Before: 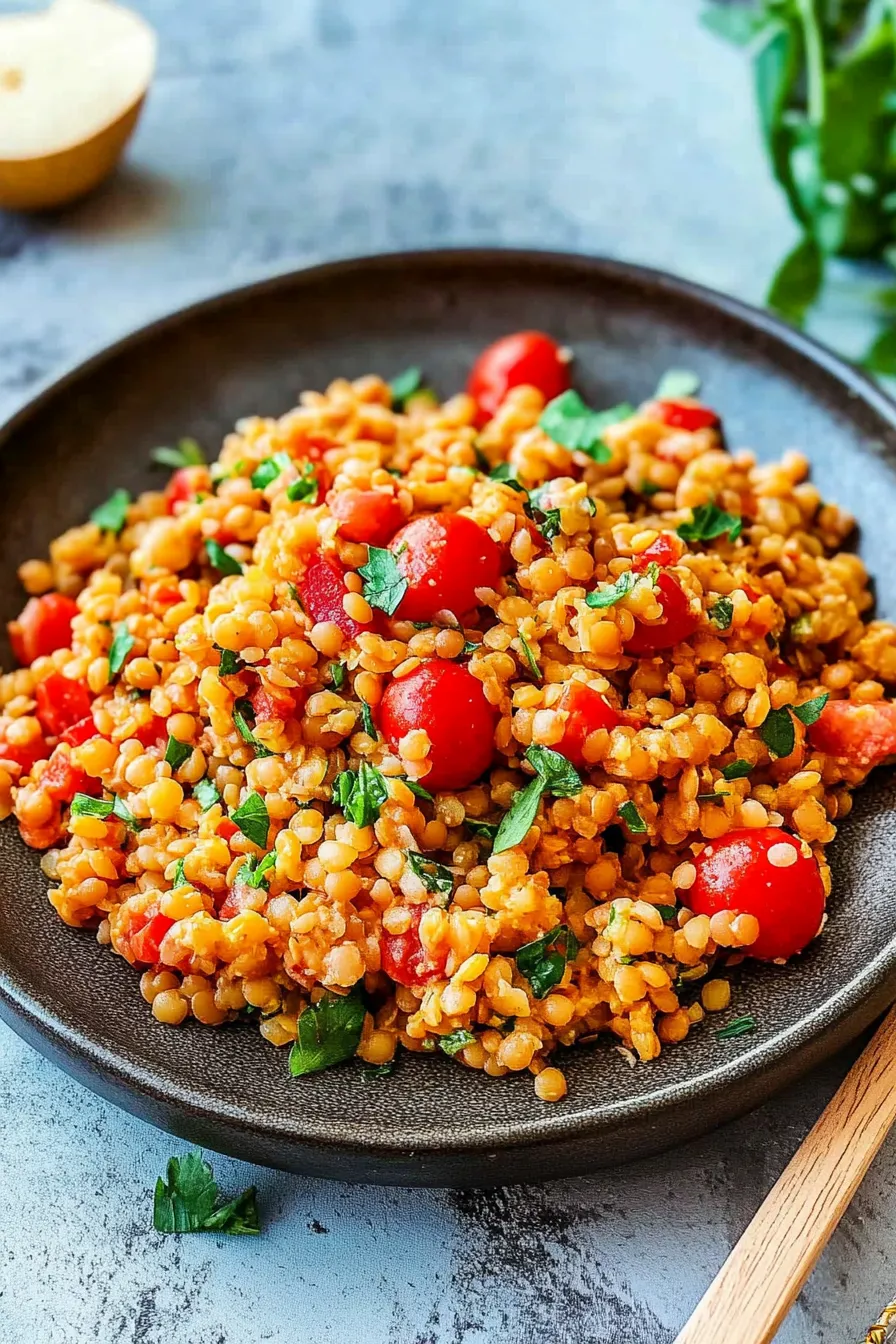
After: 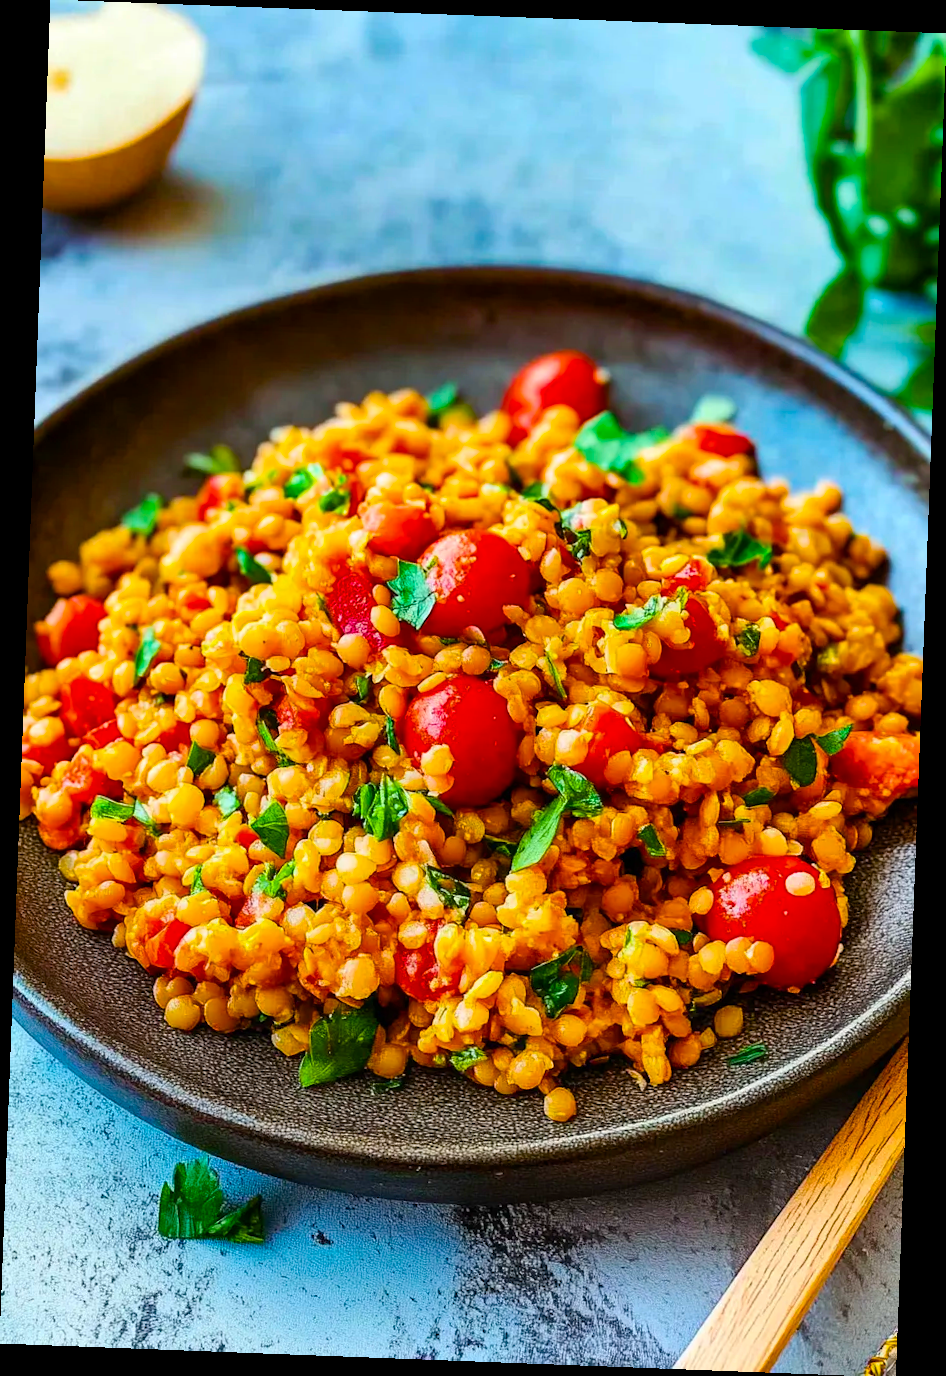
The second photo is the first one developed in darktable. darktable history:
rotate and perspective: rotation 2.17°, automatic cropping off
color balance rgb: linear chroma grading › global chroma 23.15%, perceptual saturation grading › global saturation 28.7%, perceptual saturation grading › mid-tones 12.04%, perceptual saturation grading › shadows 10.19%, global vibrance 22.22%
